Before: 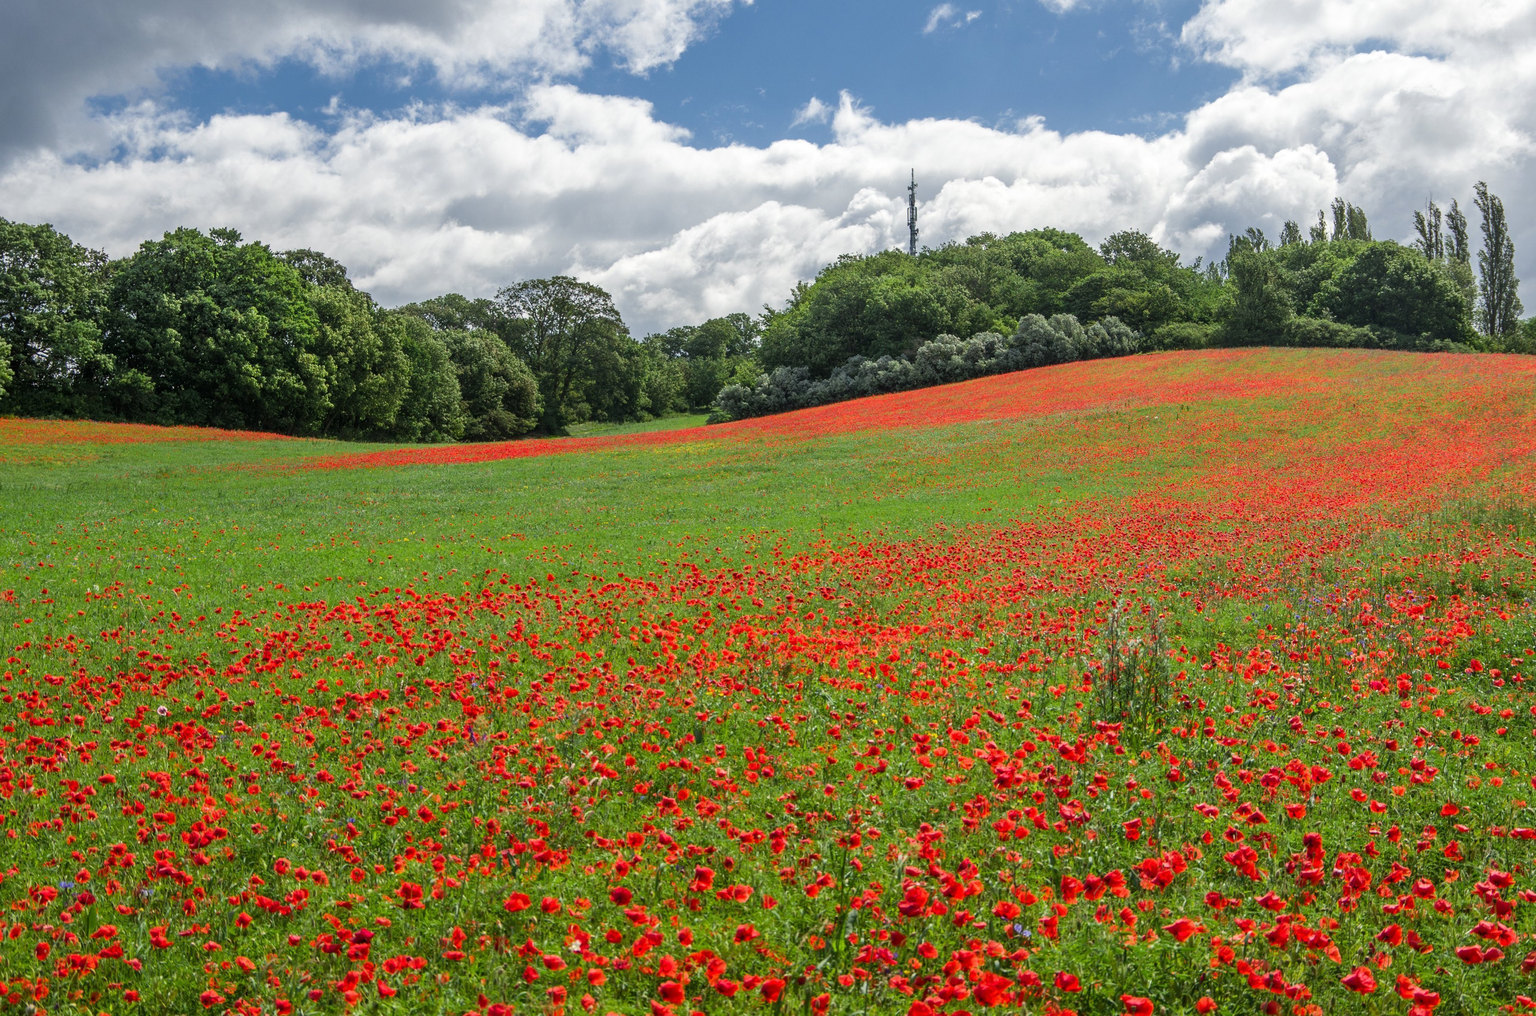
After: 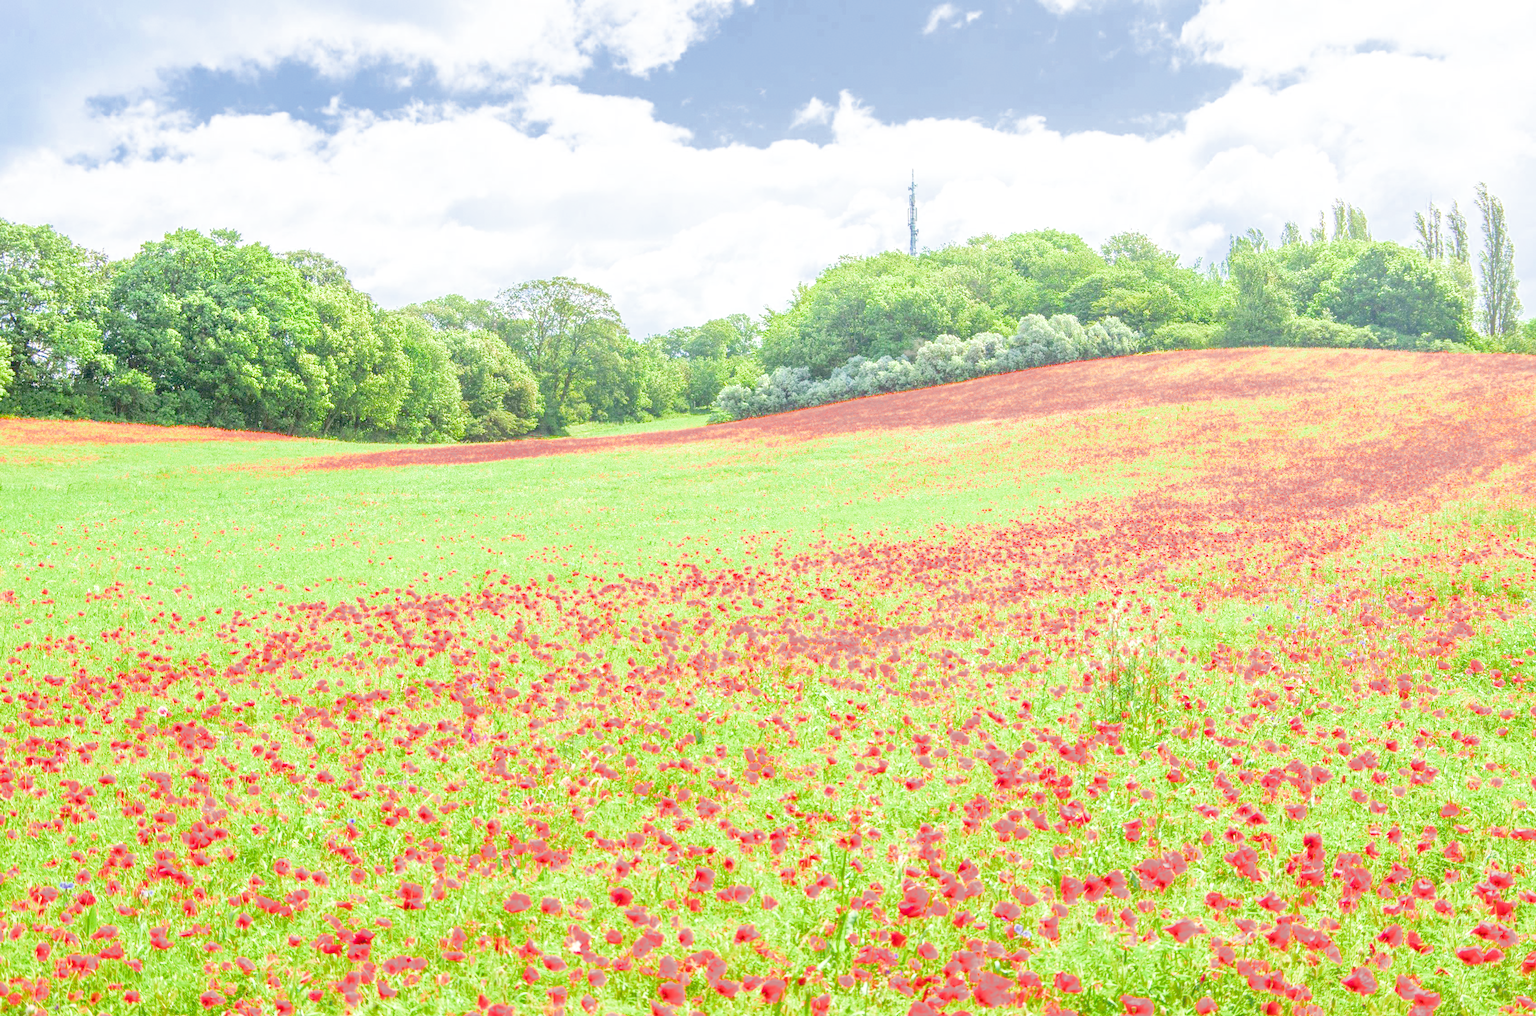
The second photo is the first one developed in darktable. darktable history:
filmic rgb: middle gray luminance 2.5%, black relative exposure -10 EV, white relative exposure 7 EV, threshold 6 EV, dynamic range scaling 10%, target black luminance 0%, hardness 3.19, latitude 44.39%, contrast 0.682, highlights saturation mix 5%, shadows ↔ highlights balance 13.63%, add noise in highlights 0, color science v3 (2019), use custom middle-gray values true, iterations of high-quality reconstruction 0, contrast in highlights soft, enable highlight reconstruction true
exposure: black level correction 0, exposure 1.35 EV, compensate exposure bias true, compensate highlight preservation false
color balance rgb: linear chroma grading › global chroma 6.48%, perceptual saturation grading › global saturation 12.96%, global vibrance 6.02%
